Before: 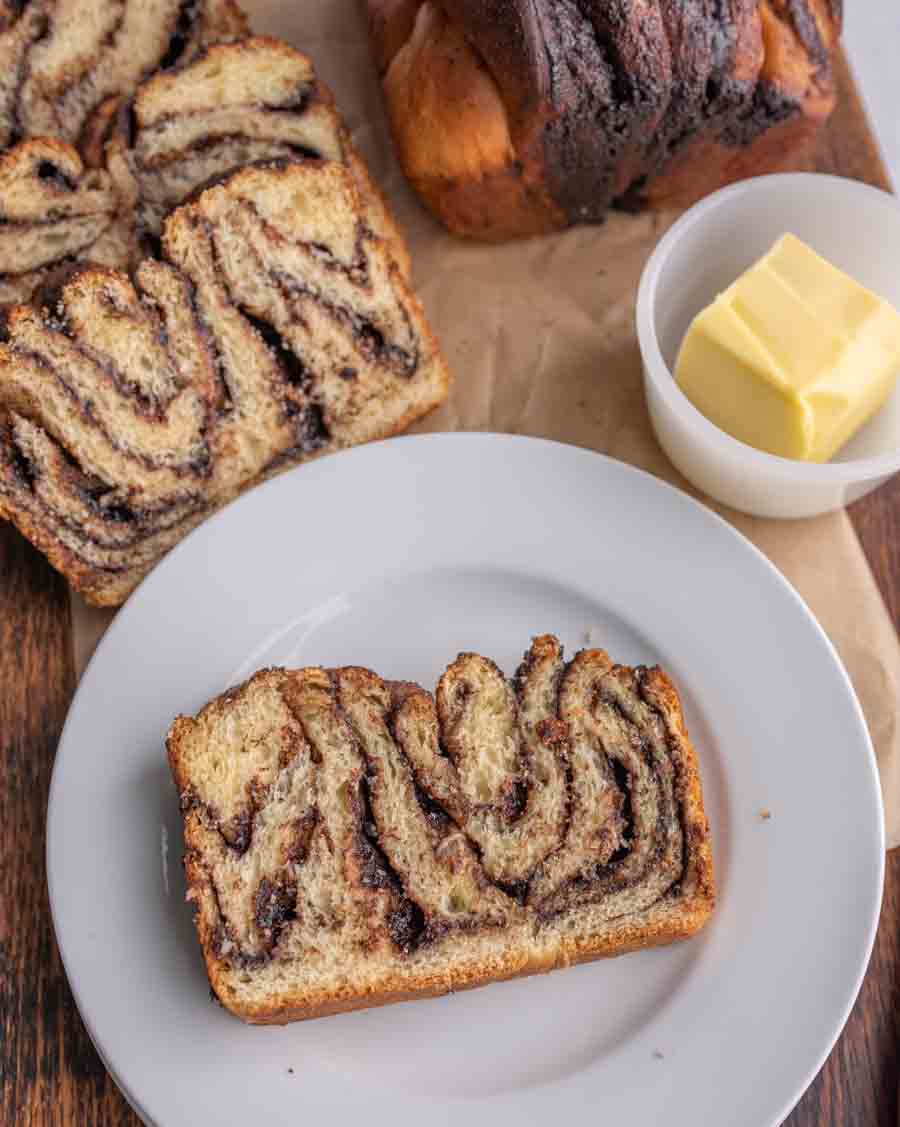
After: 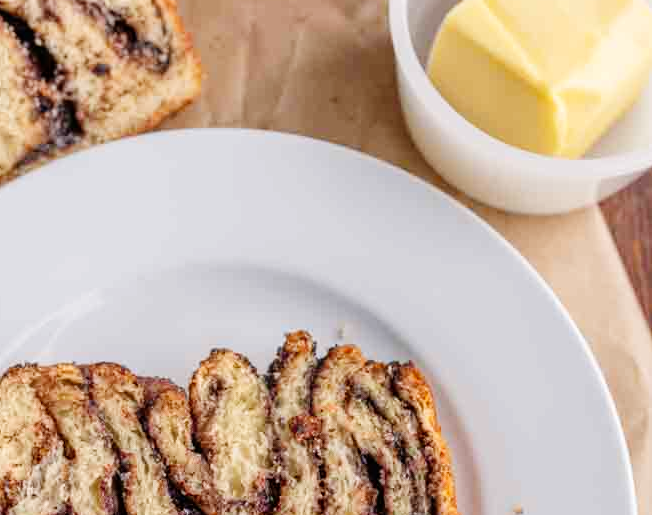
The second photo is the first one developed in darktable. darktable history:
crop and rotate: left 27.517%, top 26.979%, bottom 27.273%
tone curve: curves: ch0 [(0, 0) (0.004, 0.001) (0.133, 0.112) (0.325, 0.362) (0.832, 0.893) (1, 1)], preserve colors none
